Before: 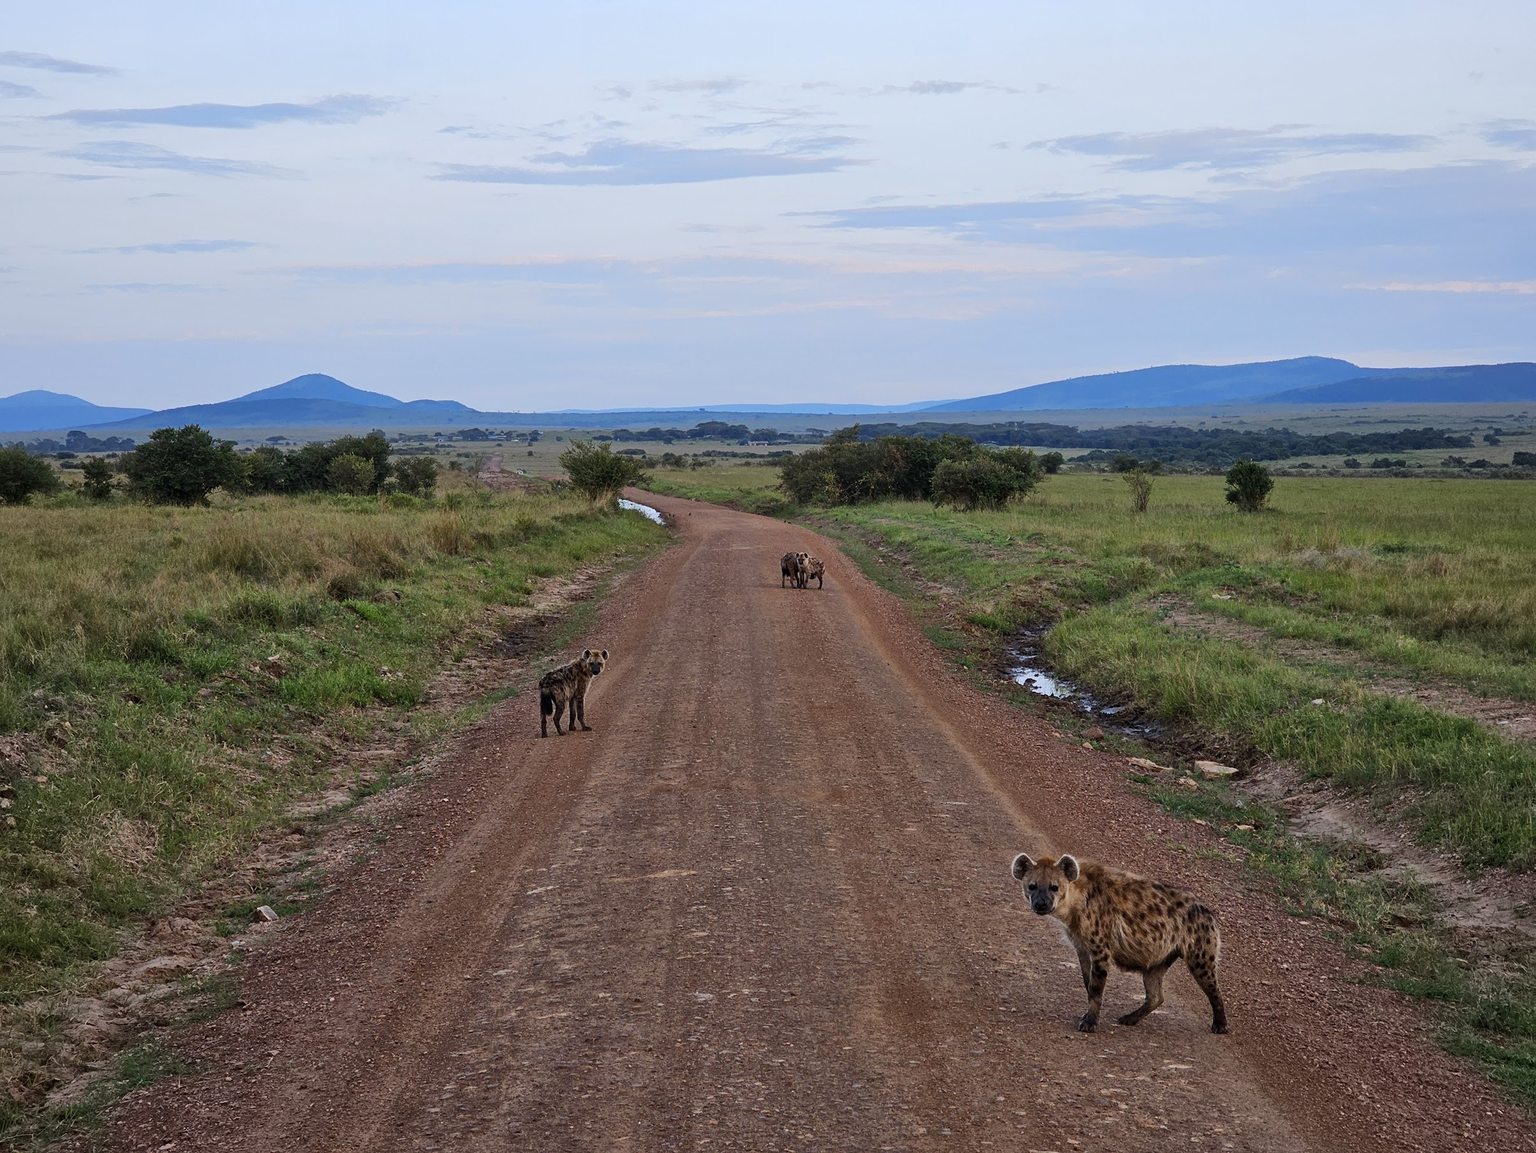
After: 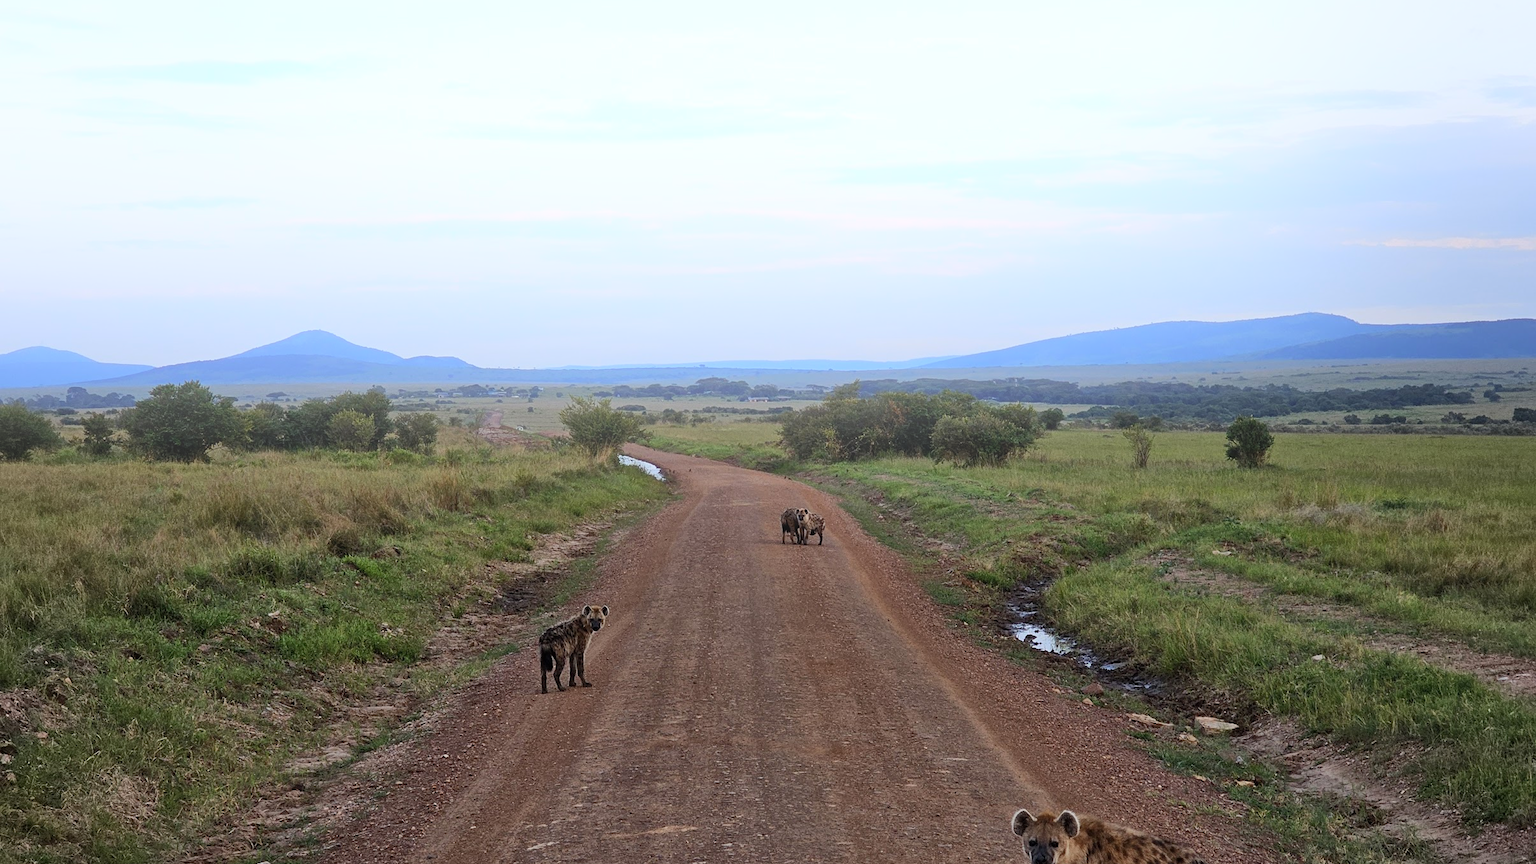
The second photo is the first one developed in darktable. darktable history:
crop: top 3.857%, bottom 21.132%
bloom: size 40%
